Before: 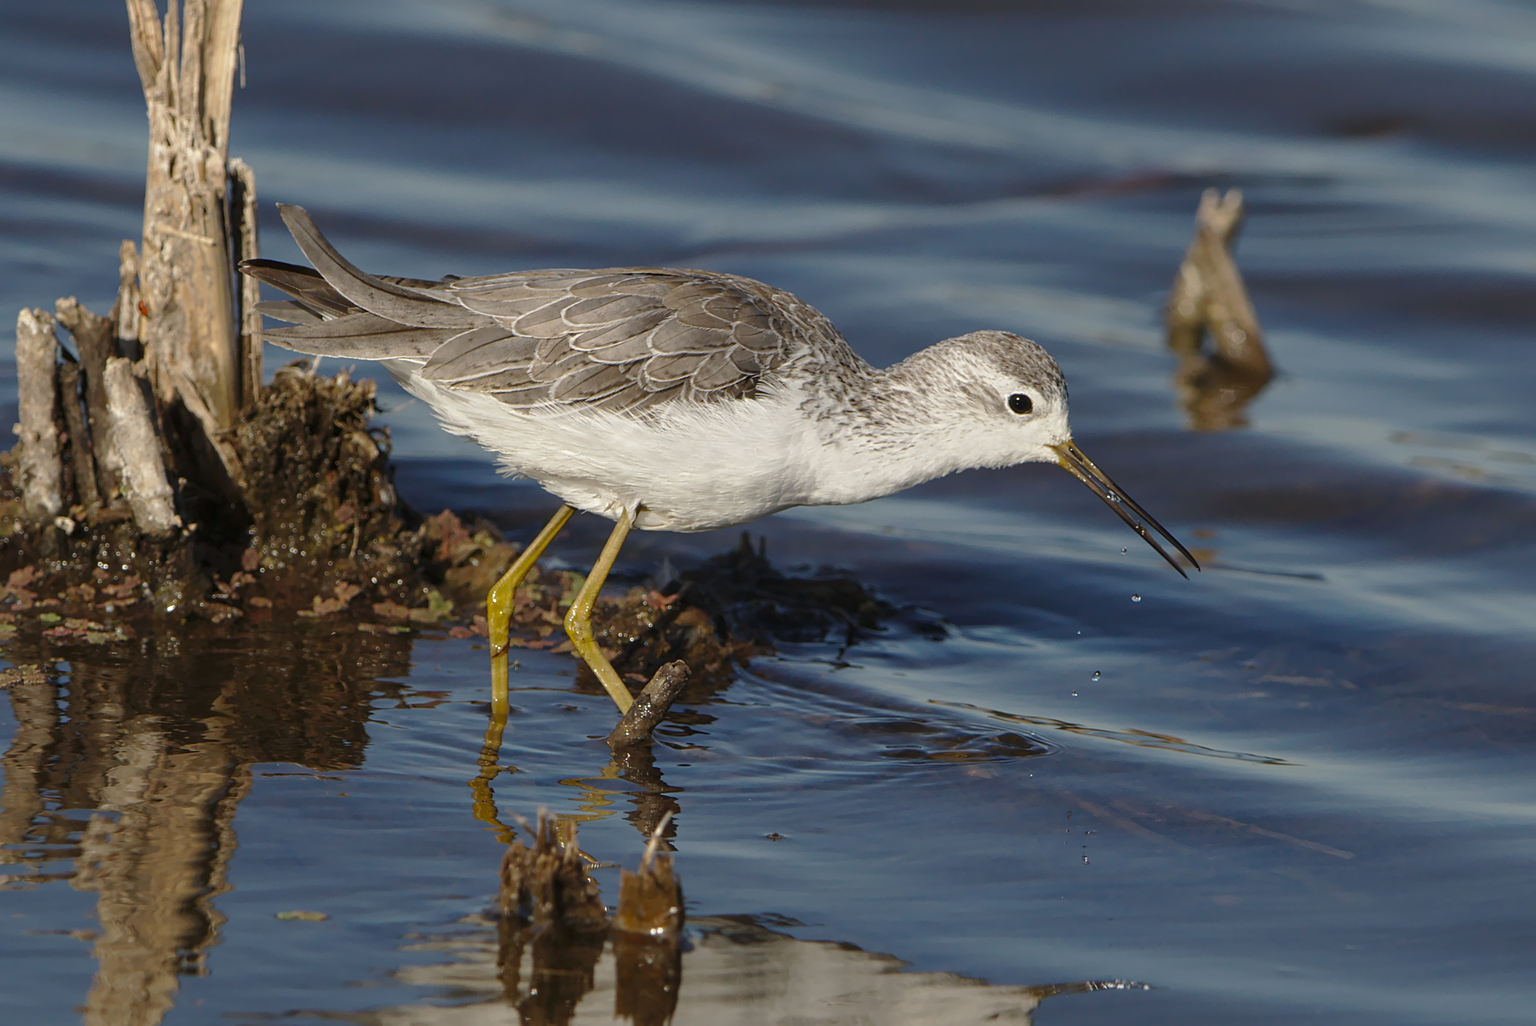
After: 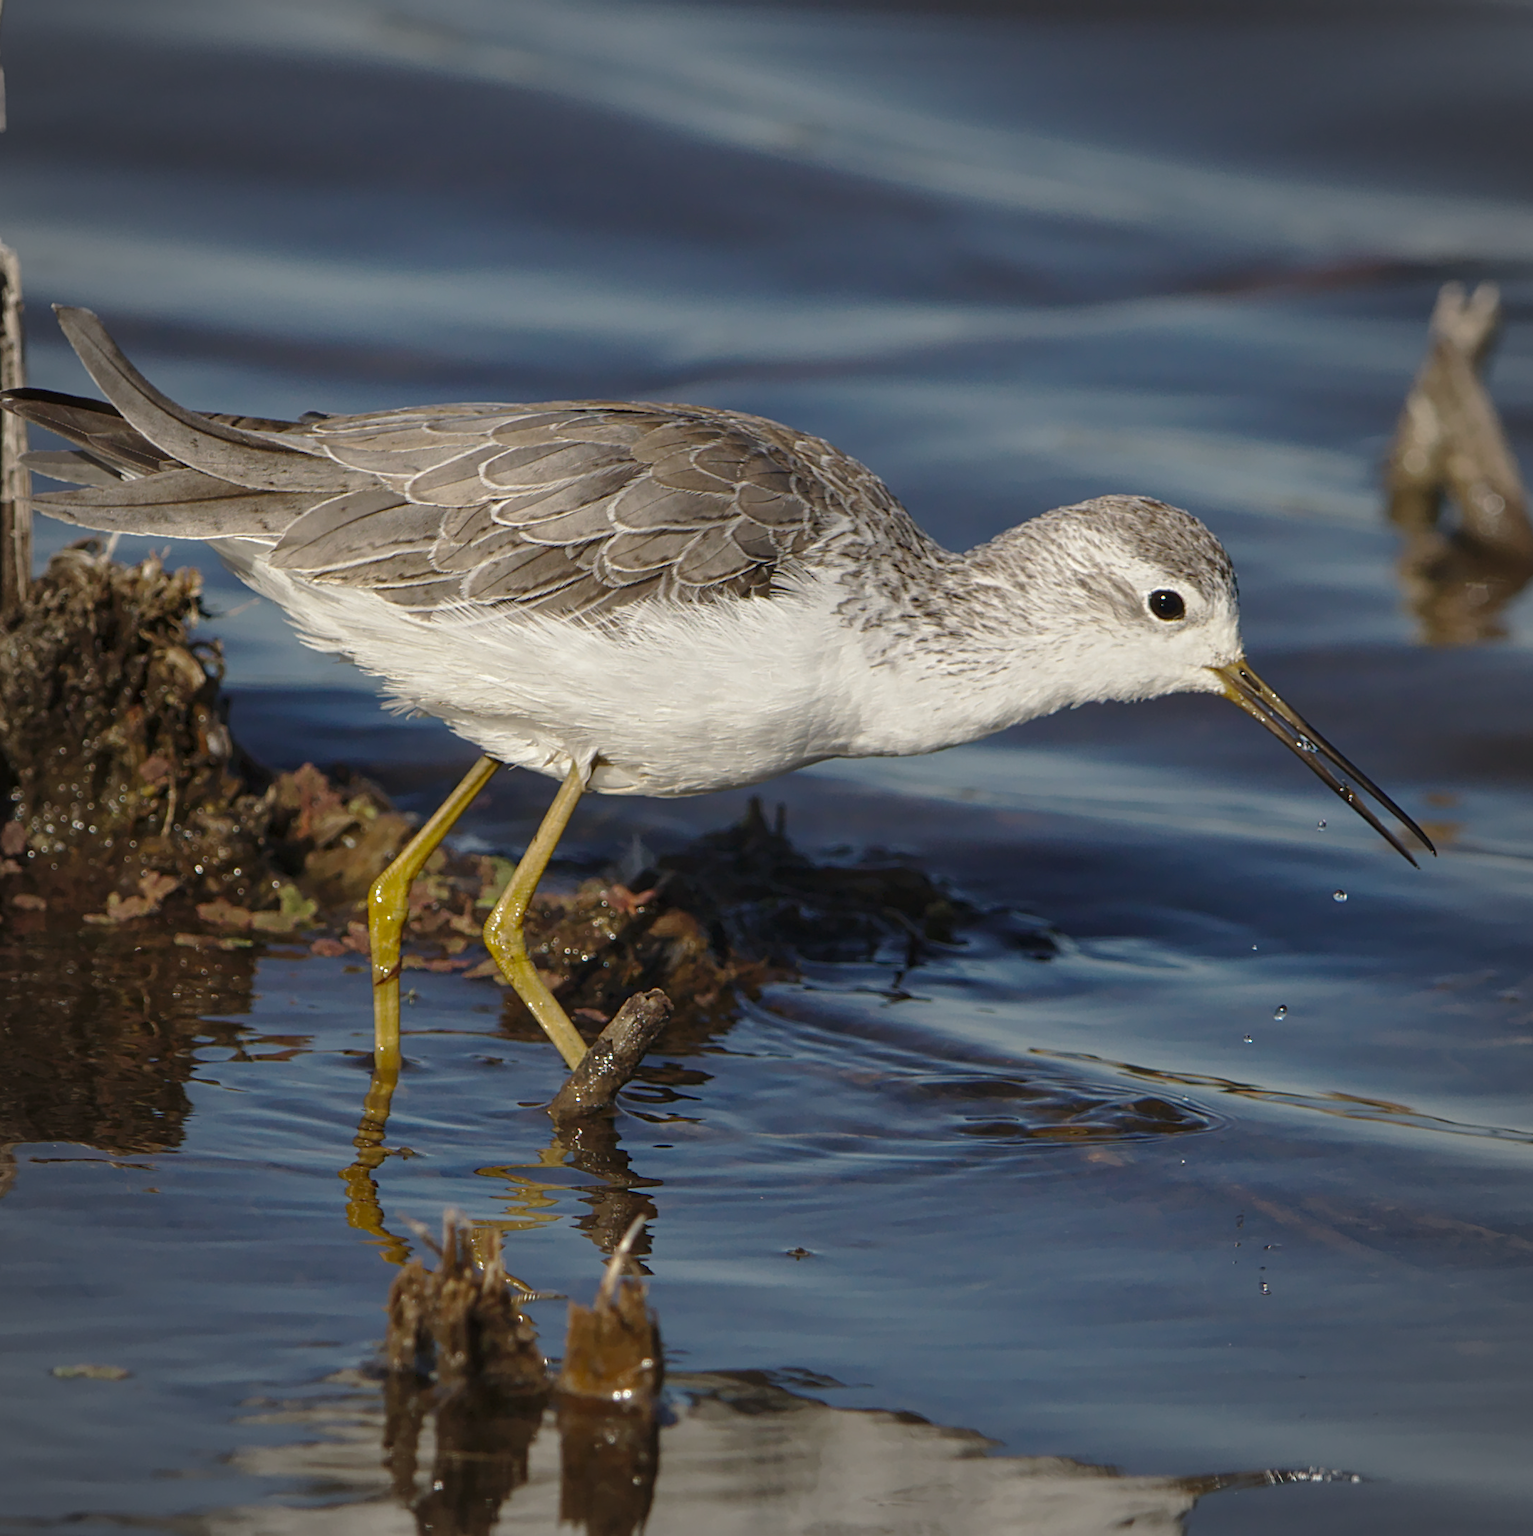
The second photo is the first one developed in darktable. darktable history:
vignetting: brightness -0.272, automatic ratio true
crop and rotate: left 15.738%, right 17.602%
